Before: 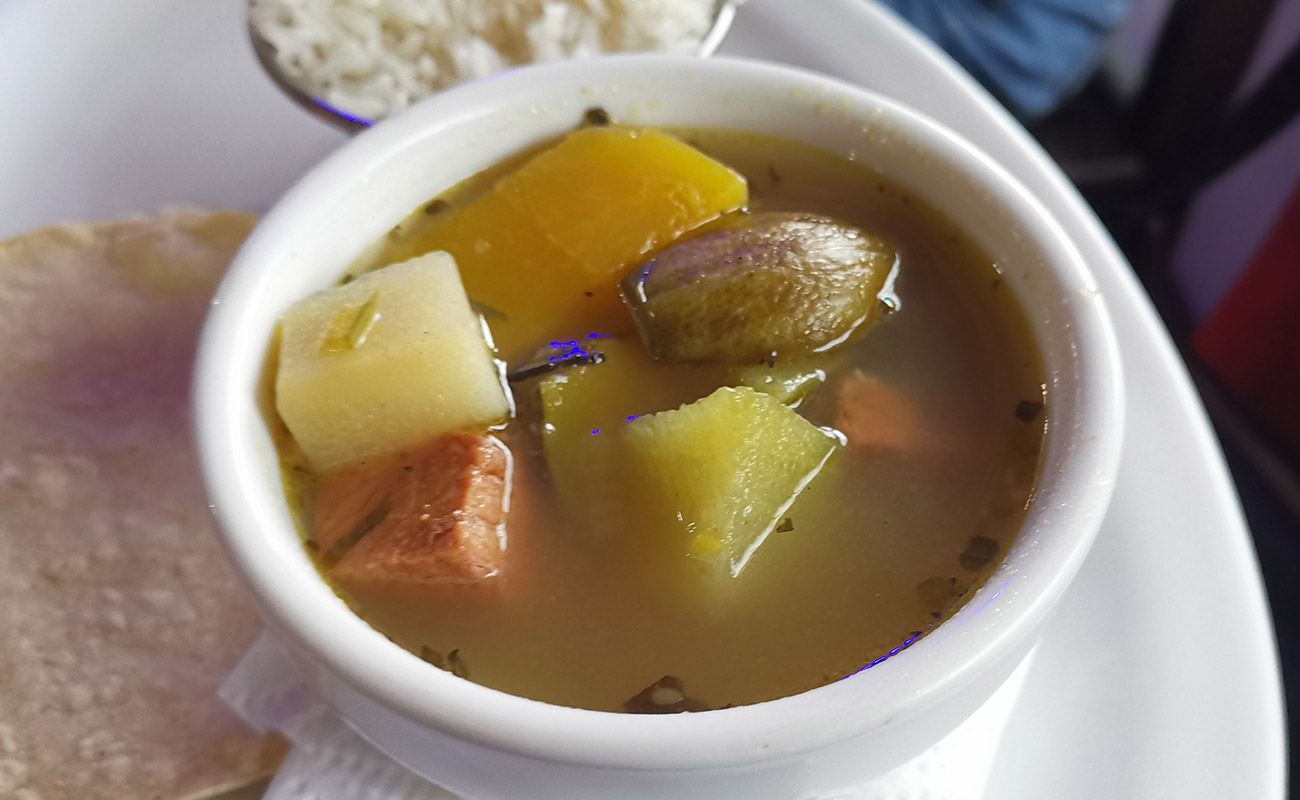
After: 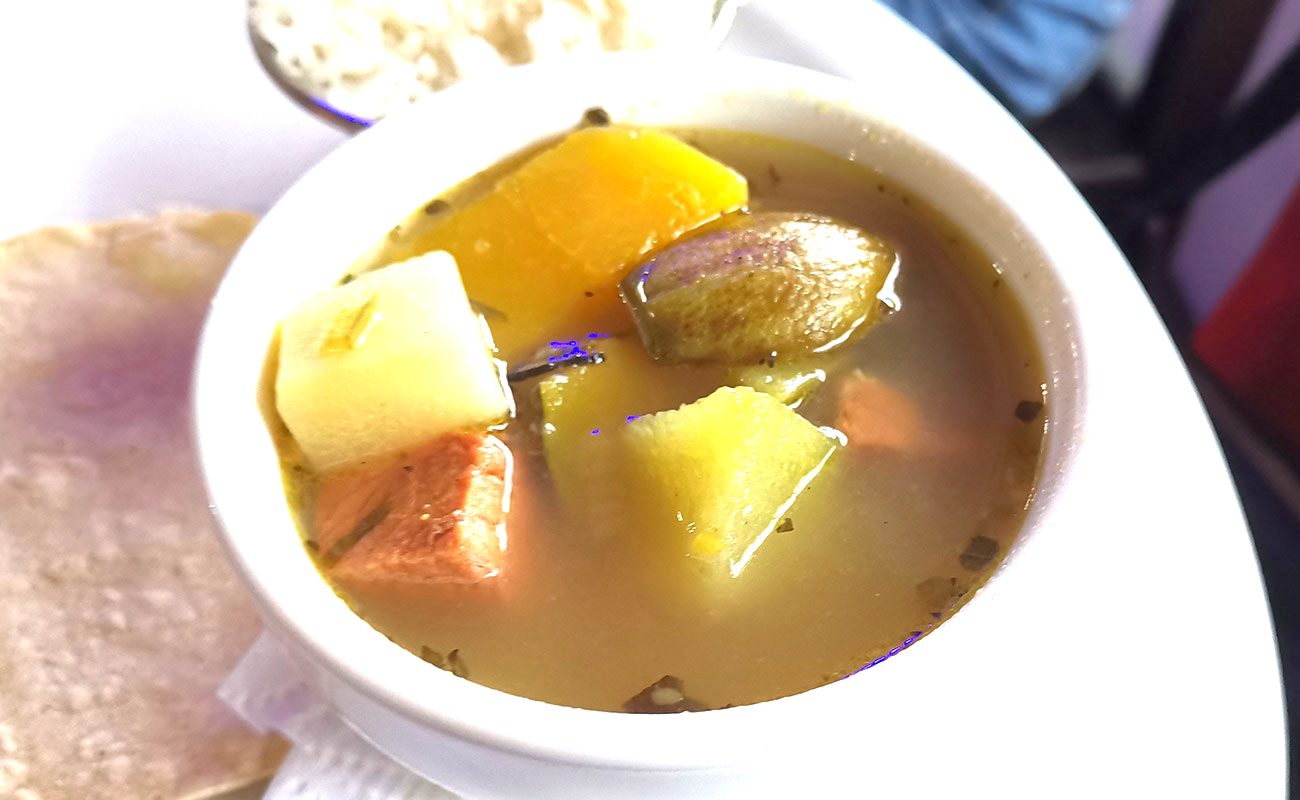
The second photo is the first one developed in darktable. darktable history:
exposure: black level correction 0.002, exposure 1.304 EV, compensate highlight preservation false
